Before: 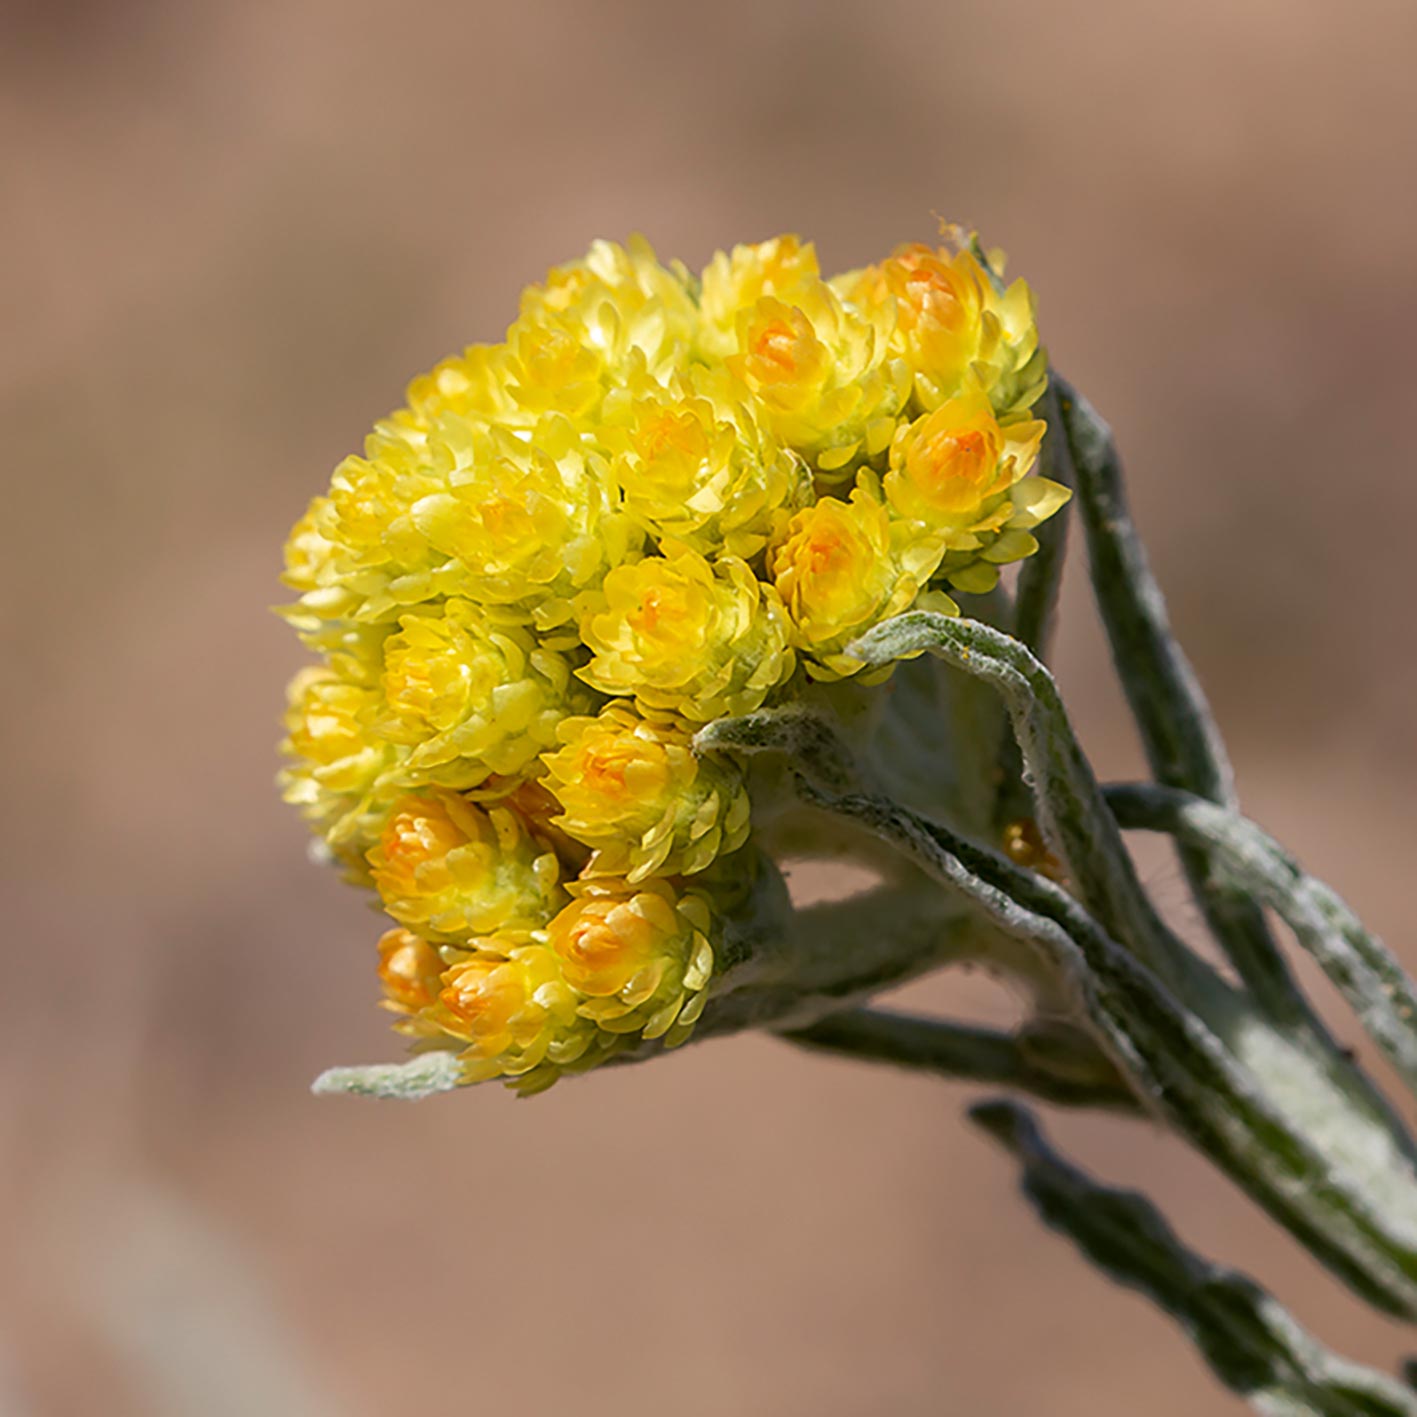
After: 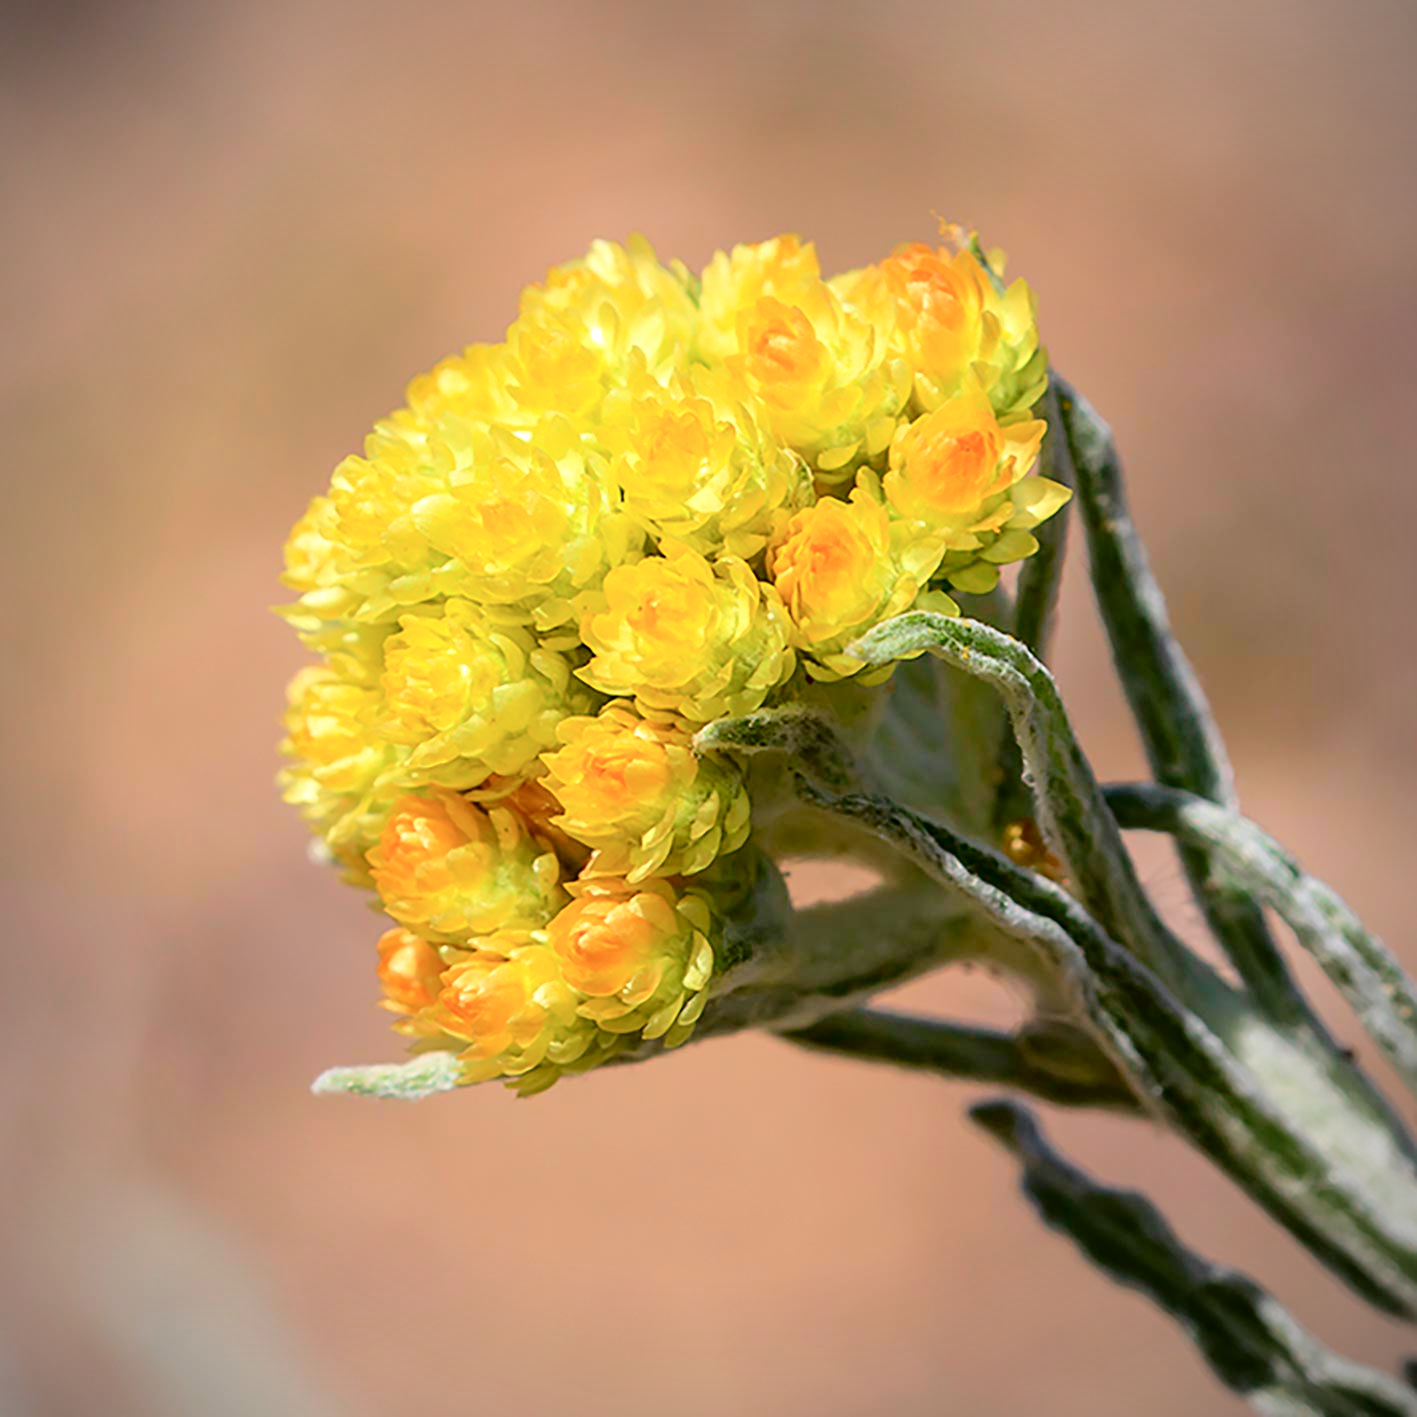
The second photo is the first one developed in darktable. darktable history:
tone curve: curves: ch0 [(0, 0) (0.051, 0.047) (0.102, 0.099) (0.228, 0.275) (0.432, 0.535) (0.695, 0.778) (0.908, 0.946) (1, 1)]; ch1 [(0, 0) (0.339, 0.298) (0.402, 0.363) (0.453, 0.421) (0.483, 0.469) (0.494, 0.493) (0.504, 0.501) (0.527, 0.538) (0.563, 0.595) (0.597, 0.632) (1, 1)]; ch2 [(0, 0) (0.48, 0.48) (0.504, 0.5) (0.539, 0.554) (0.59, 0.63) (0.642, 0.684) (0.824, 0.815) (1, 1)], color space Lab, independent channels, preserve colors none
exposure: exposure 0.161 EV, compensate highlight preservation false
vignetting: fall-off radius 60.92%
